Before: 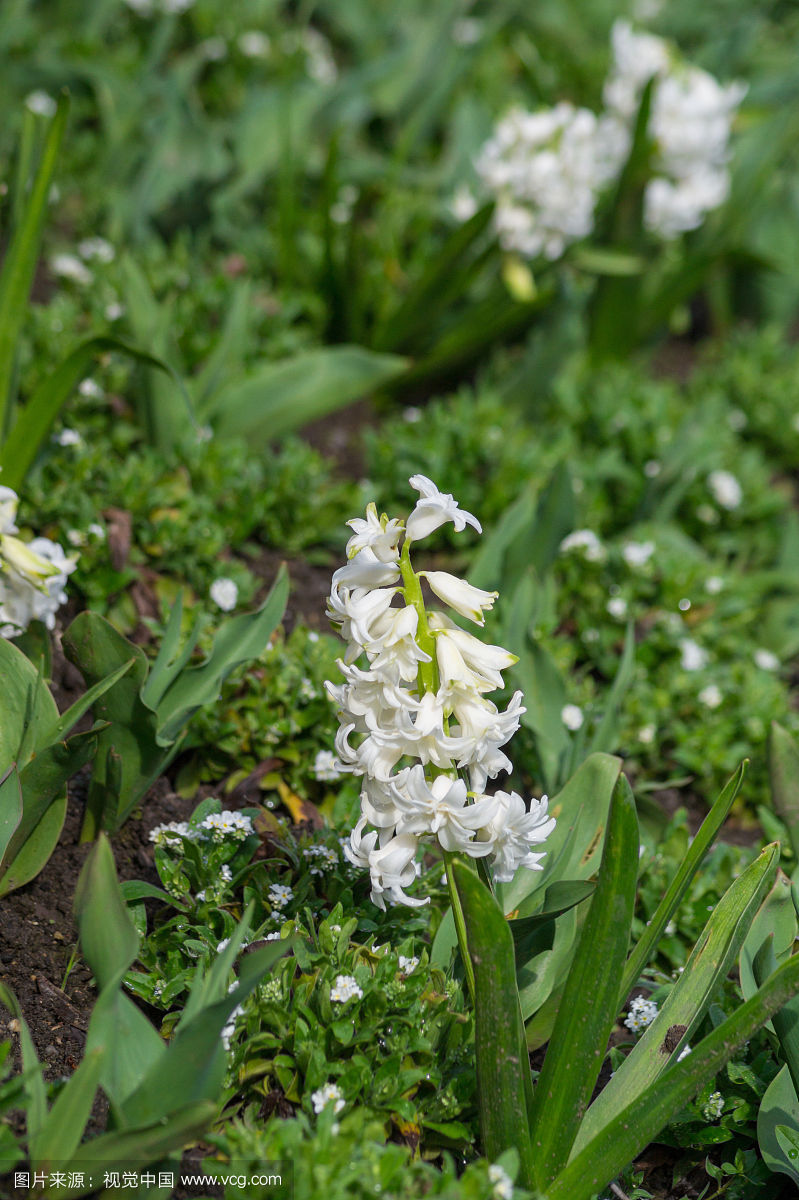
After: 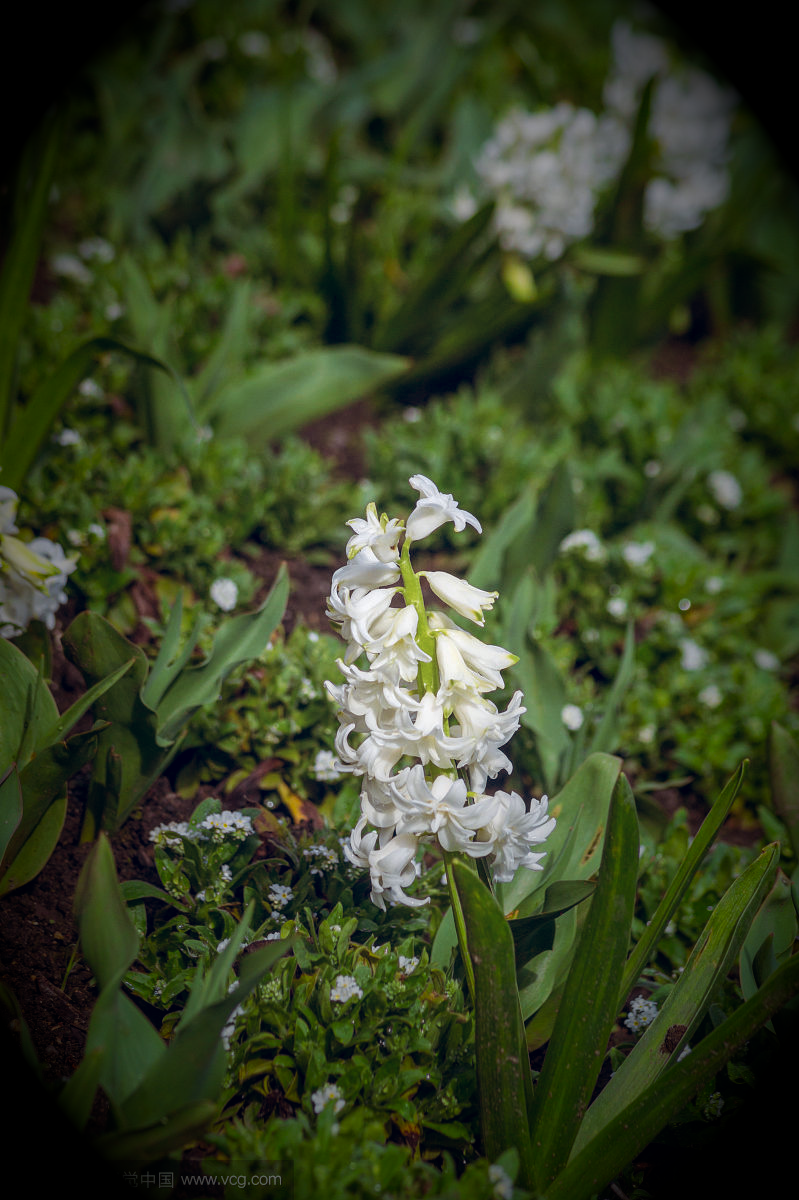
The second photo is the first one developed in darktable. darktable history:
local contrast: on, module defaults
exposure: black level correction 0.002, exposure -0.1 EV, compensate highlight preservation false
color balance rgb: shadows lift › chroma 9.92%, shadows lift › hue 45.12°, power › luminance 3.26%, power › hue 231.93°, global offset › luminance 0.4%, global offset › chroma 0.21%, global offset › hue 255.02°
vignetting: fall-off start 15.9%, fall-off radius 100%, brightness -1, saturation 0.5, width/height ratio 0.719
